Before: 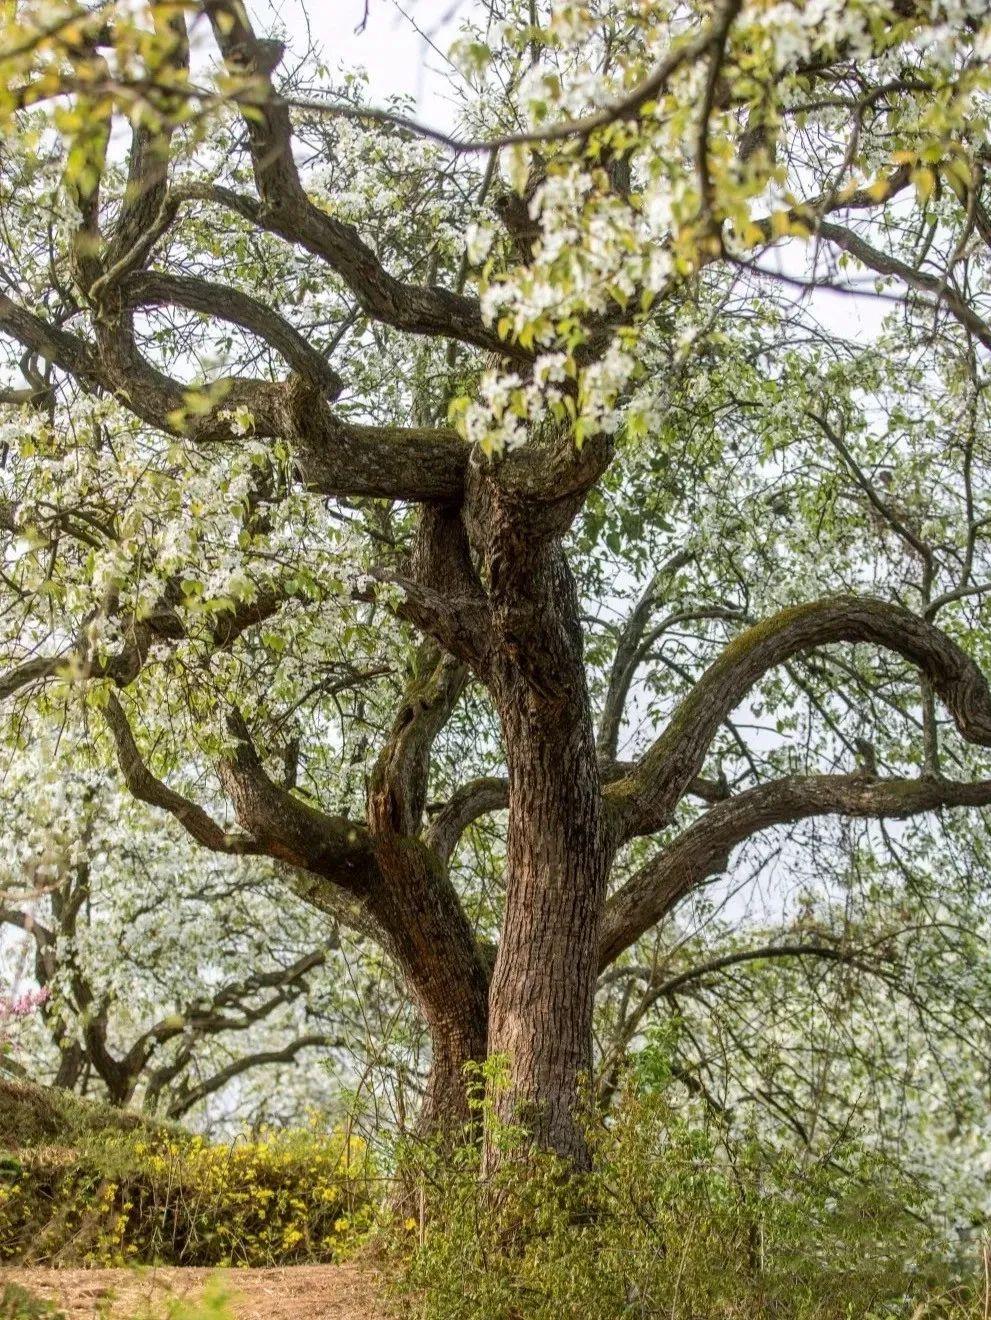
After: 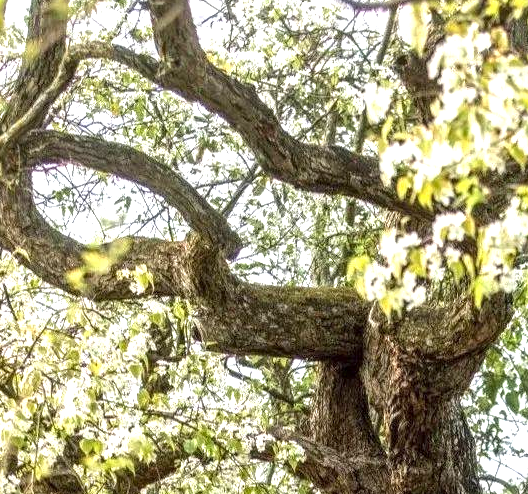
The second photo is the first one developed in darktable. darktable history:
exposure: black level correction 0, exposure 0.938 EV, compensate highlight preservation false
contrast equalizer: octaves 7, y [[0.5, 0.5, 0.468, 0.5, 0.5, 0.5], [0.5 ×6], [0.5 ×6], [0 ×6], [0 ×6]], mix -0.988
local contrast: on, module defaults
crop: left 10.228%, top 10.715%, right 36.492%, bottom 51.788%
tone equalizer: edges refinement/feathering 500, mask exposure compensation -1.26 EV, preserve details no
